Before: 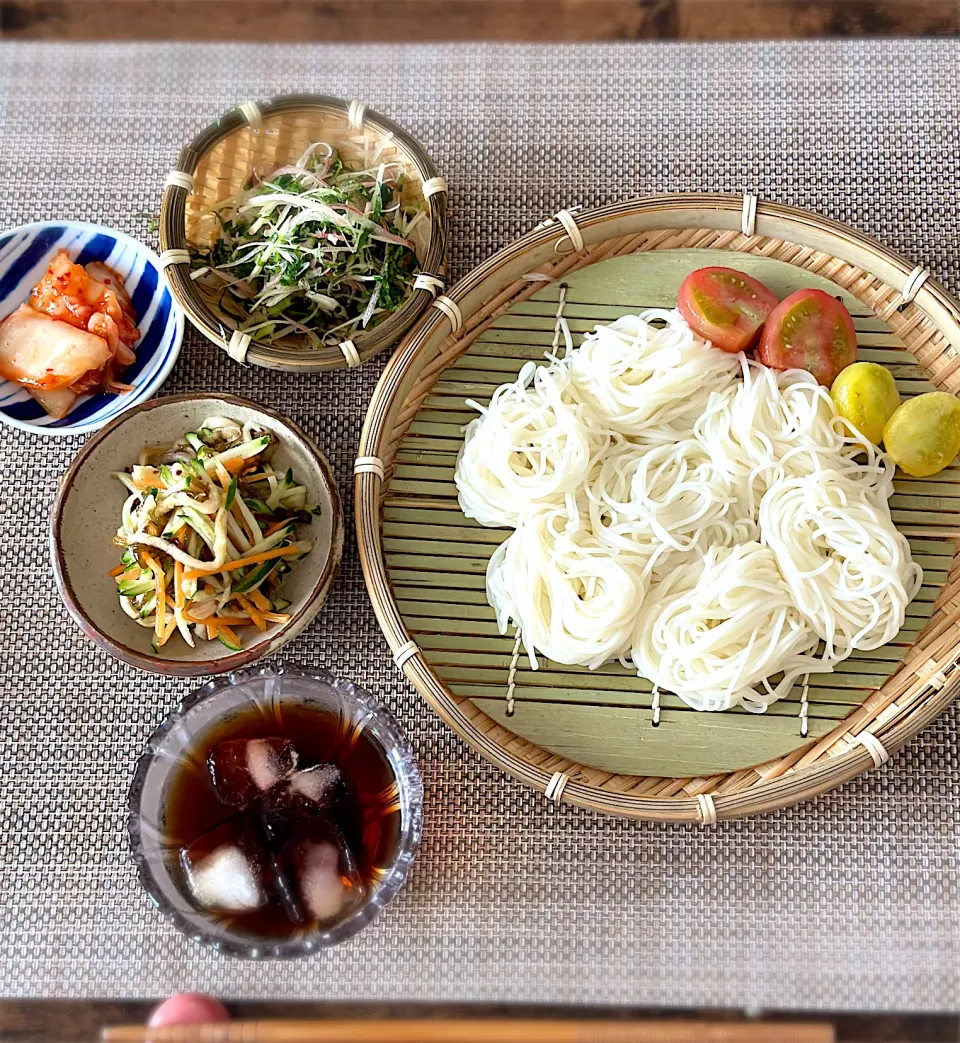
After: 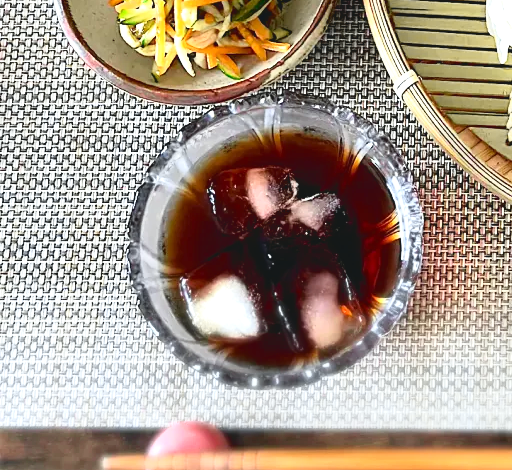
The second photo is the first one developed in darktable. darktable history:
tone curve: curves: ch0 [(0, 0.074) (0.129, 0.136) (0.285, 0.301) (0.689, 0.764) (0.854, 0.926) (0.987, 0.977)]; ch1 [(0, 0) (0.337, 0.249) (0.434, 0.437) (0.485, 0.491) (0.515, 0.495) (0.566, 0.57) (0.625, 0.625) (0.764, 0.806) (1, 1)]; ch2 [(0, 0) (0.314, 0.301) (0.401, 0.411) (0.505, 0.499) (0.54, 0.54) (0.608, 0.613) (0.706, 0.735) (1, 1)], color space Lab, independent channels, preserve colors none
tone equalizer: on, module defaults
crop and rotate: top 54.778%, right 46.61%, bottom 0.159%
exposure: exposure 0.6 EV, compensate highlight preservation false
